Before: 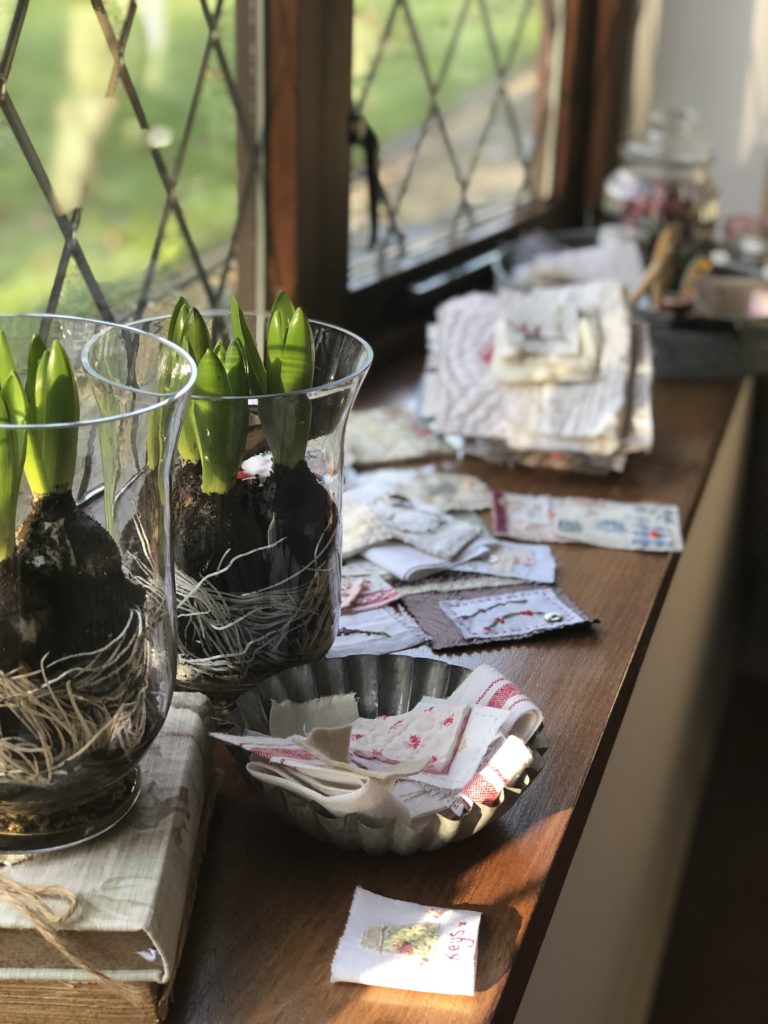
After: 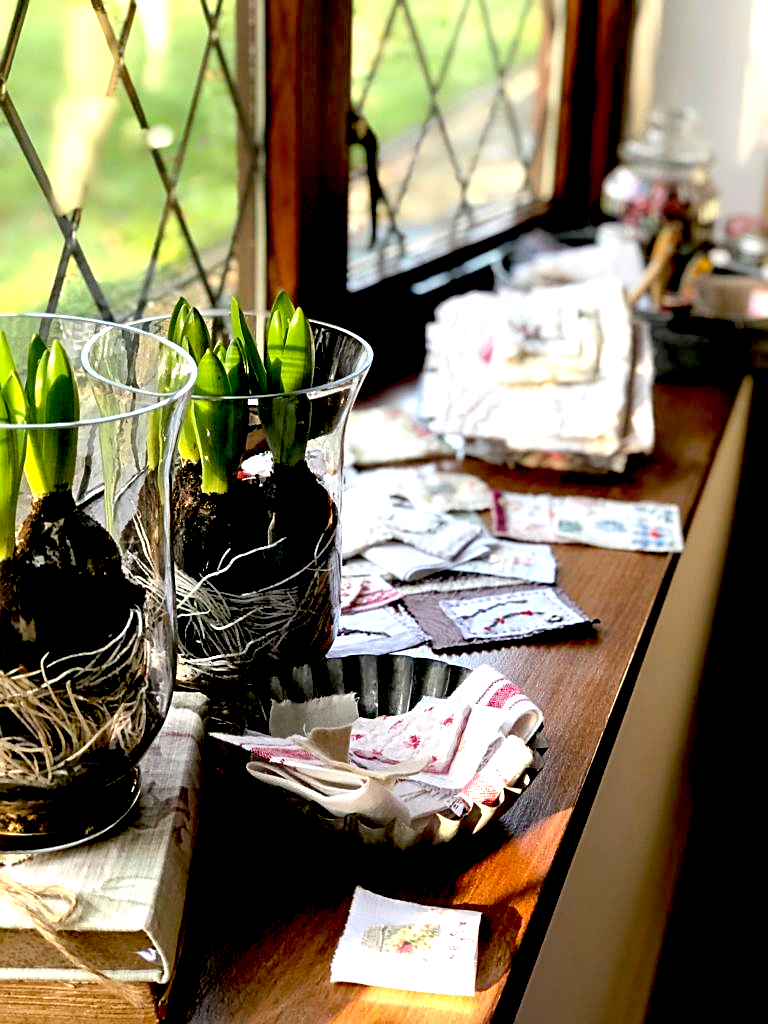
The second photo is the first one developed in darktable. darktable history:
exposure: black level correction 0.034, exposure 0.906 EV, compensate exposure bias true, compensate highlight preservation false
sharpen: on, module defaults
